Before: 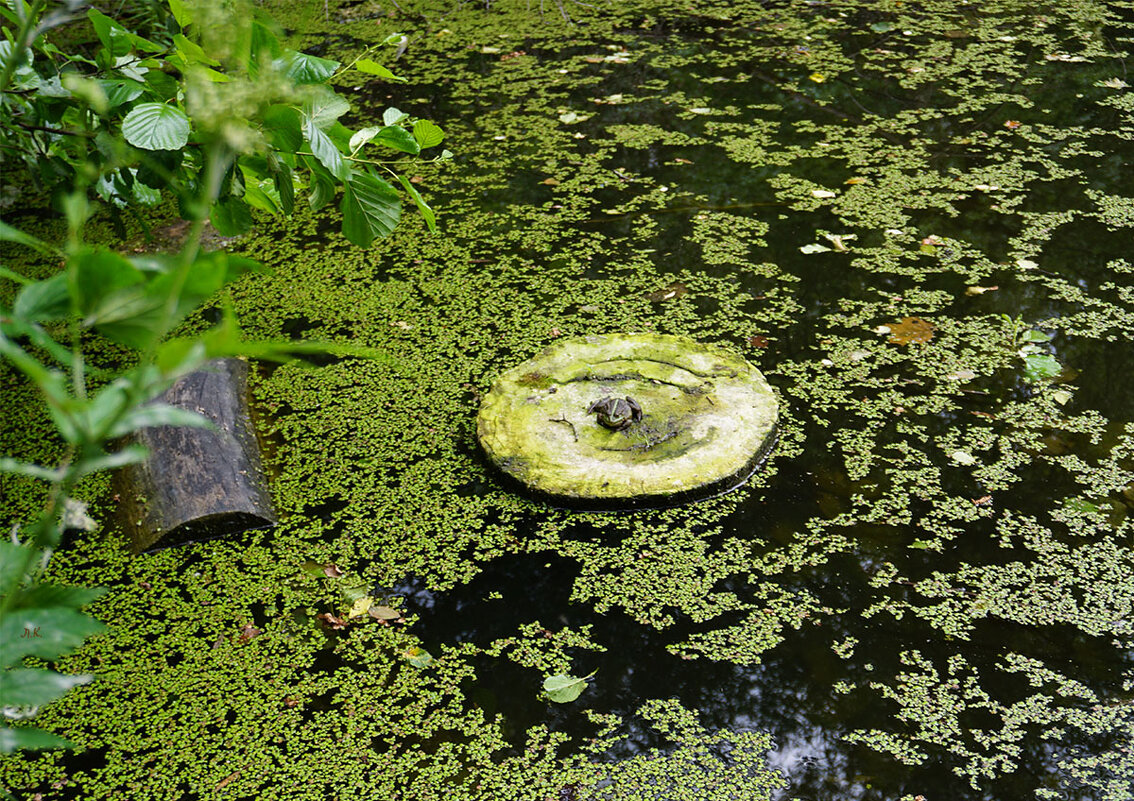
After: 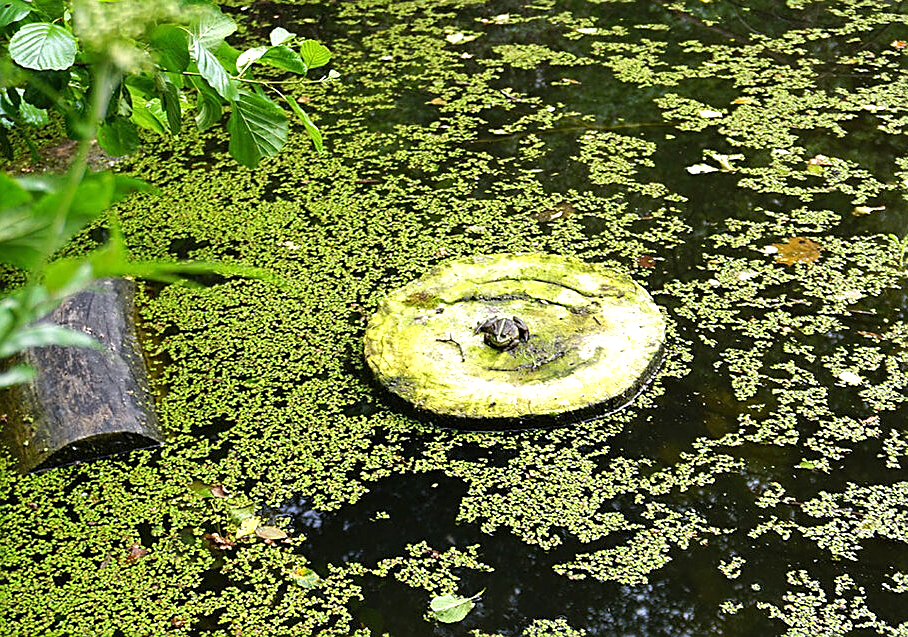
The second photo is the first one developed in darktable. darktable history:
crop and rotate: left 10.067%, top 10.03%, right 9.825%, bottom 10.341%
exposure: exposure 0.64 EV, compensate exposure bias true, compensate highlight preservation false
sharpen: on, module defaults
